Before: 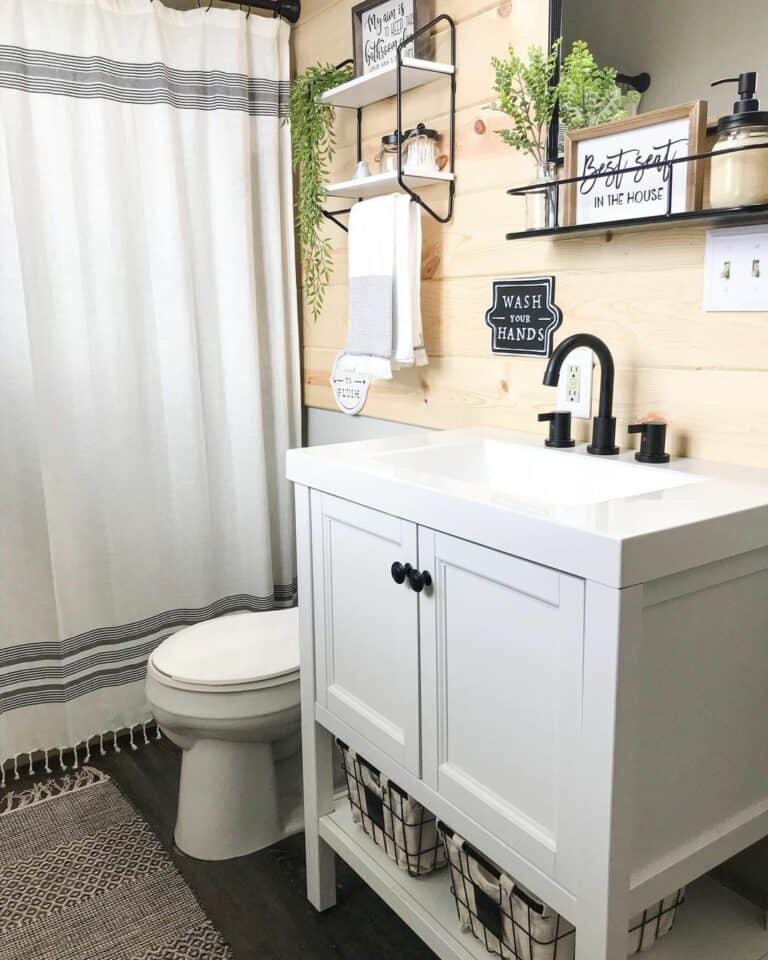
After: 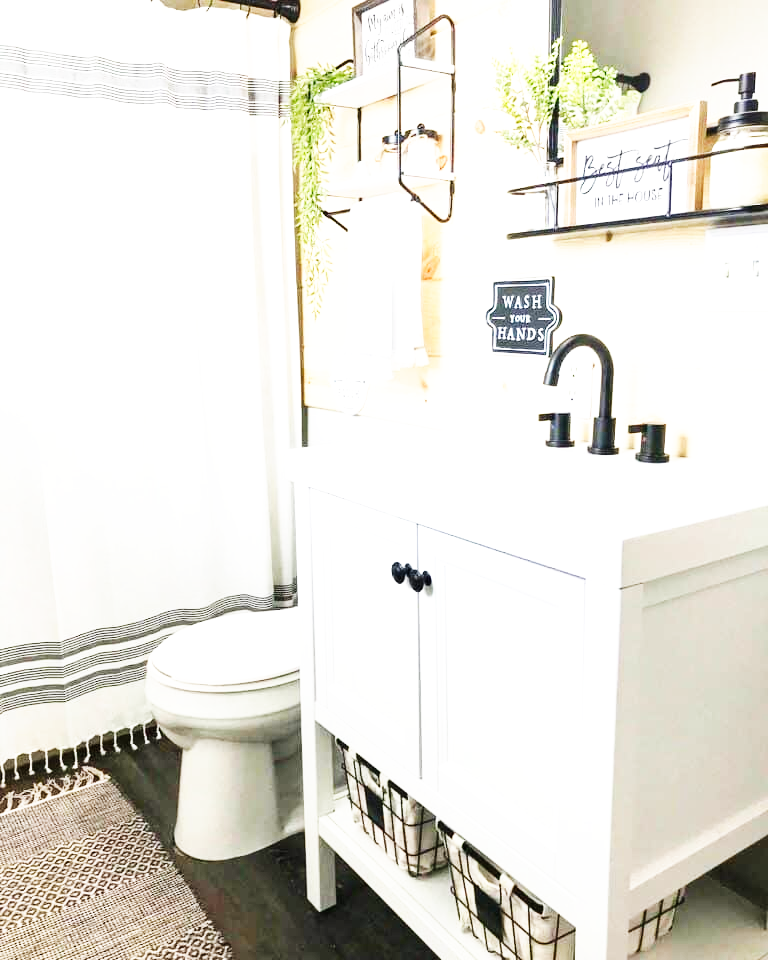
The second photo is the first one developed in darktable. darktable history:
exposure: black level correction 0, exposure 0.691 EV, compensate highlight preservation false
base curve: curves: ch0 [(0, 0) (0.007, 0.004) (0.027, 0.03) (0.046, 0.07) (0.207, 0.54) (0.442, 0.872) (0.673, 0.972) (1, 1)], preserve colors none
